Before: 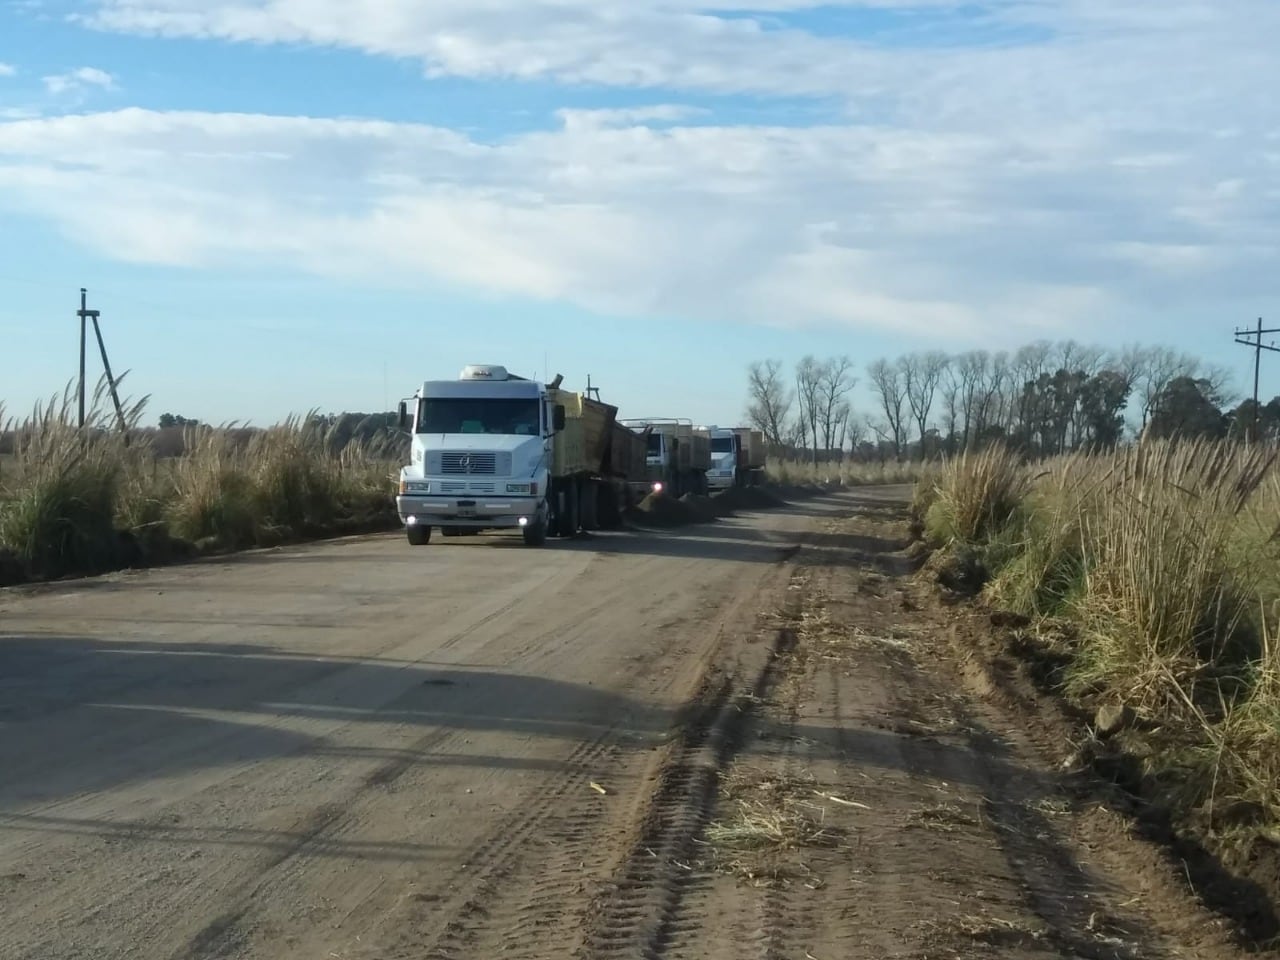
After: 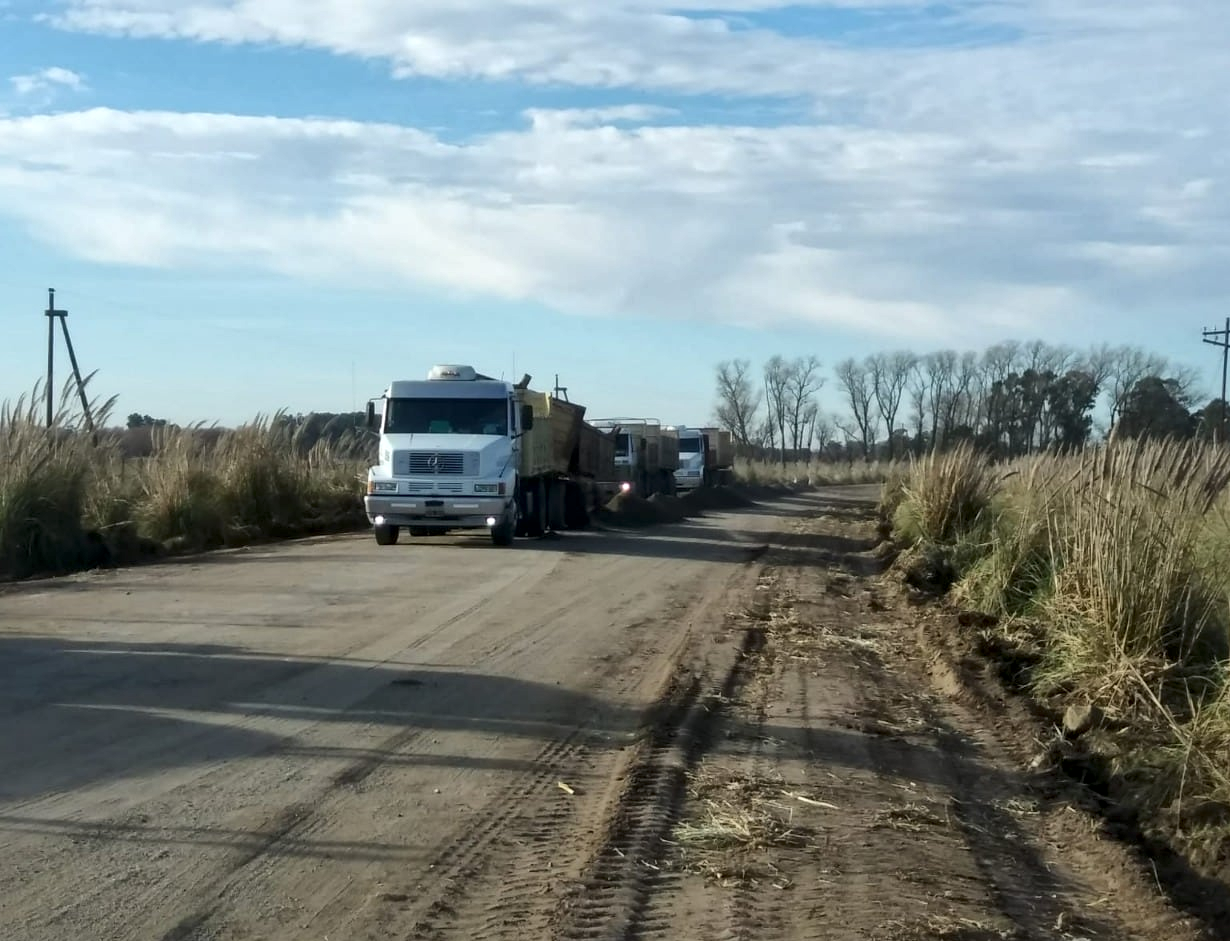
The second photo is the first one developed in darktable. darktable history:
local contrast: mode bilateral grid, contrast 24, coarseness 59, detail 152%, midtone range 0.2
crop and rotate: left 2.523%, right 1.346%, bottom 1.973%
